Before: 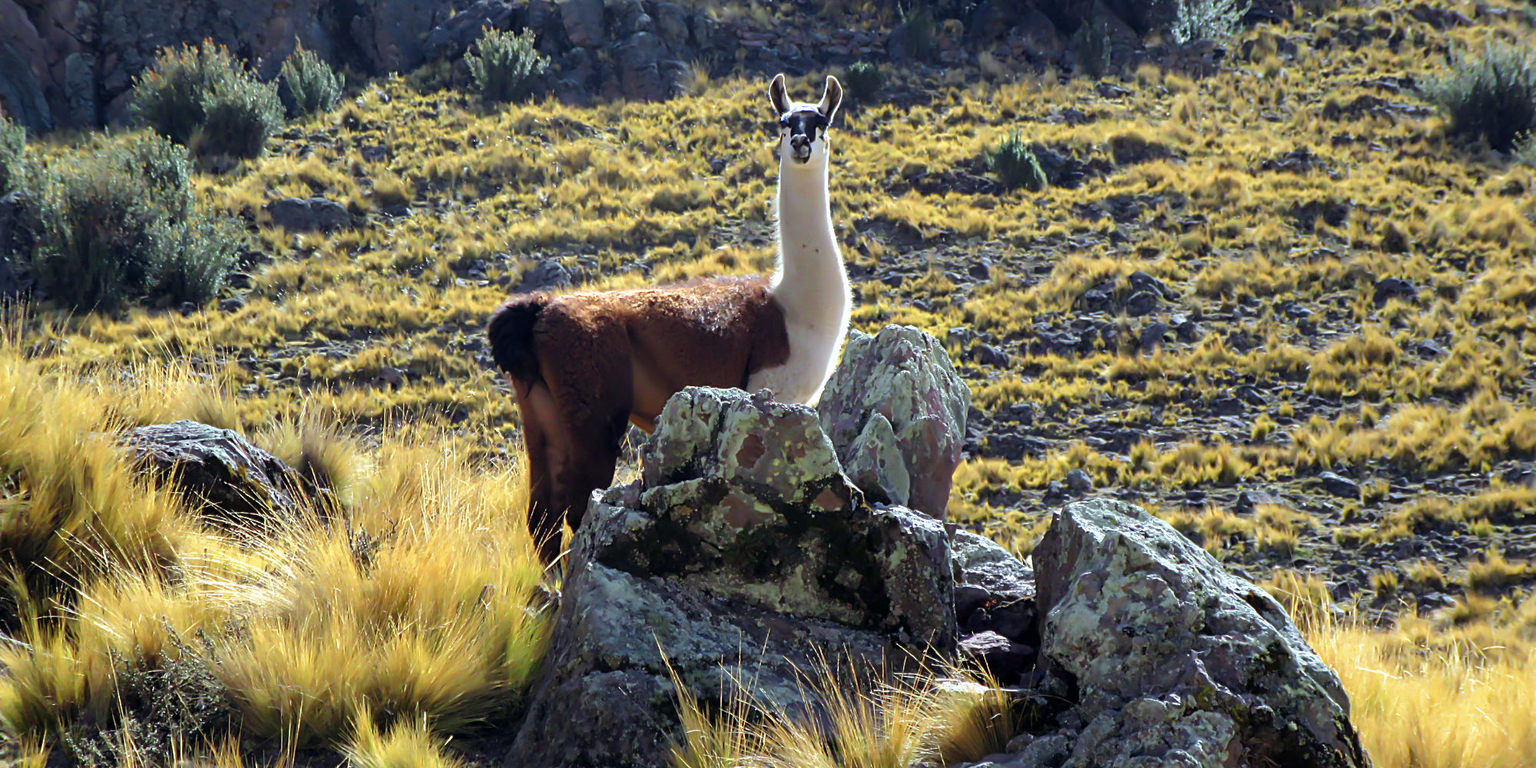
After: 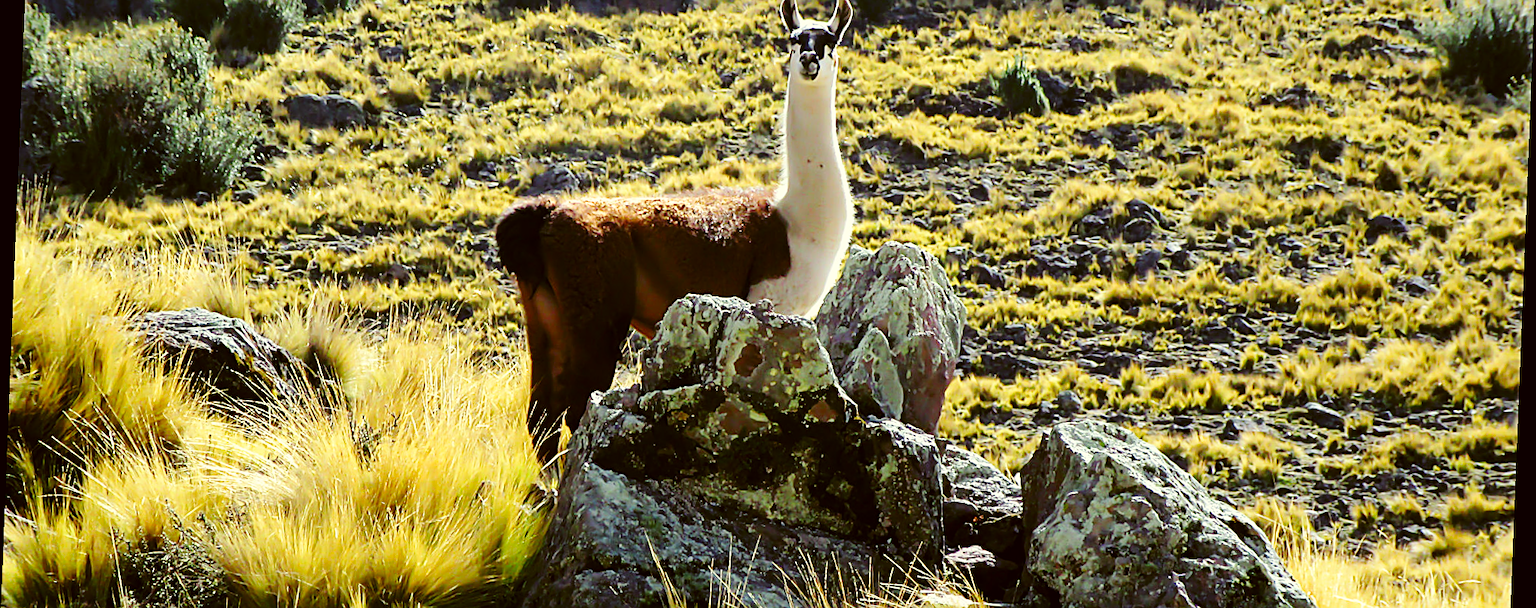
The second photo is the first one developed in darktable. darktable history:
color correction: highlights a* -1.43, highlights b* 10.12, shadows a* 0.395, shadows b* 19.35
rotate and perspective: rotation 2.27°, automatic cropping off
crop: top 13.819%, bottom 11.169%
base curve: curves: ch0 [(0, 0) (0.036, 0.025) (0.121, 0.166) (0.206, 0.329) (0.605, 0.79) (1, 1)], preserve colors none
sharpen: on, module defaults
